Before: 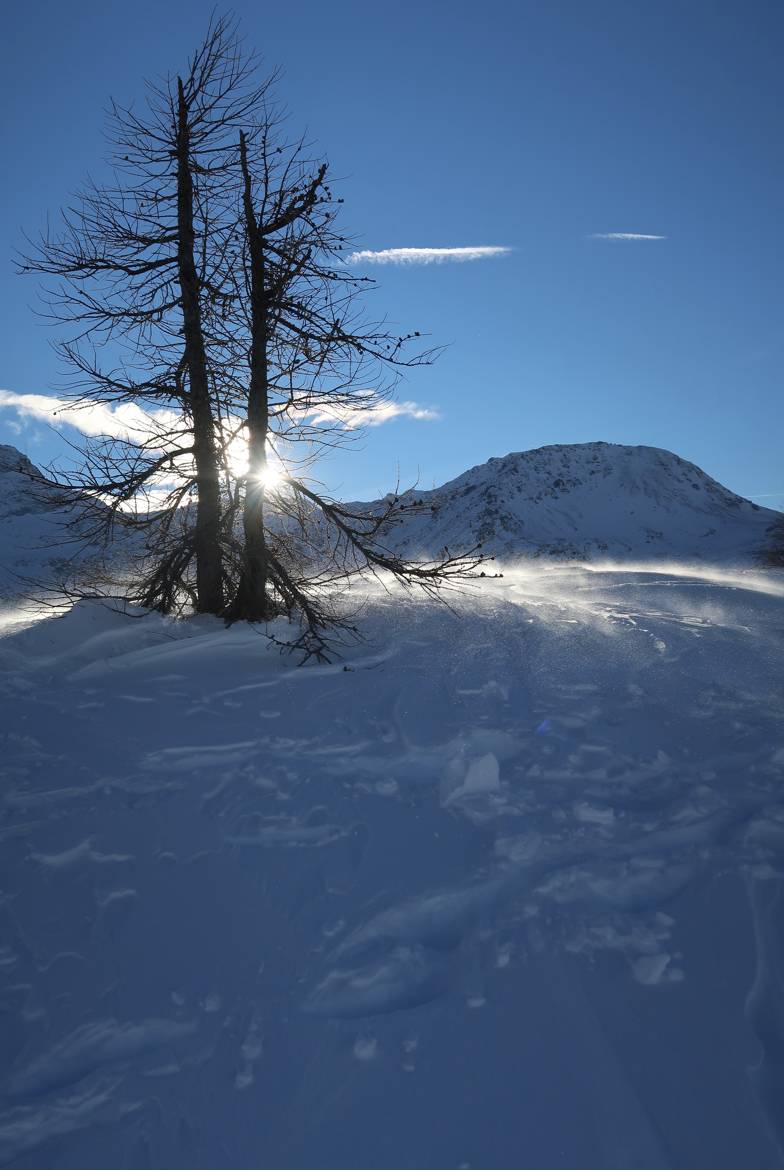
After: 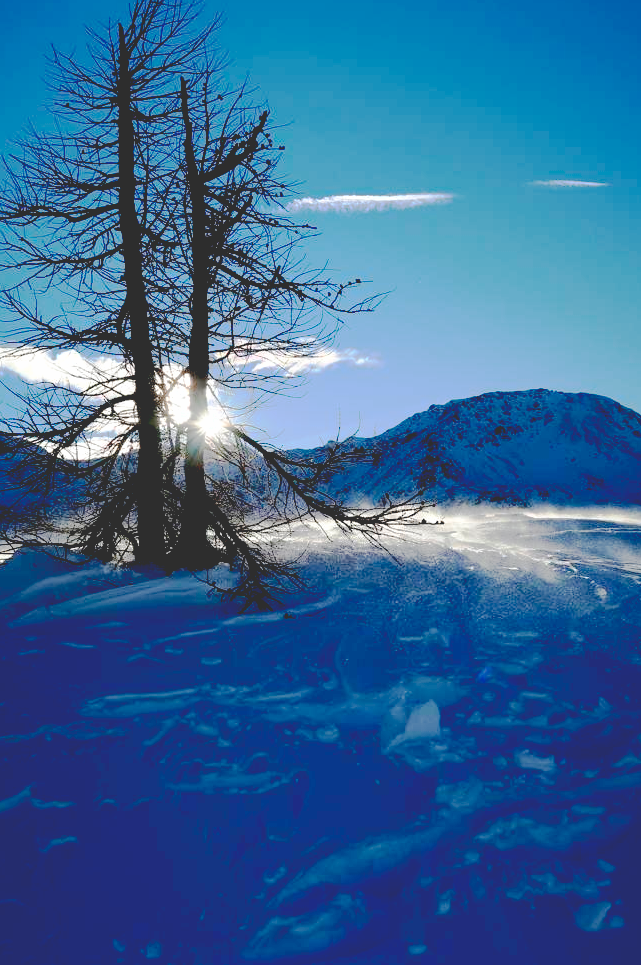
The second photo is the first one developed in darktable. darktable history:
base curve: curves: ch0 [(0.065, 0.026) (0.236, 0.358) (0.53, 0.546) (0.777, 0.841) (0.924, 0.992)], preserve colors none
crop and rotate: left 7.642%, top 4.542%, right 10.518%, bottom 12.94%
